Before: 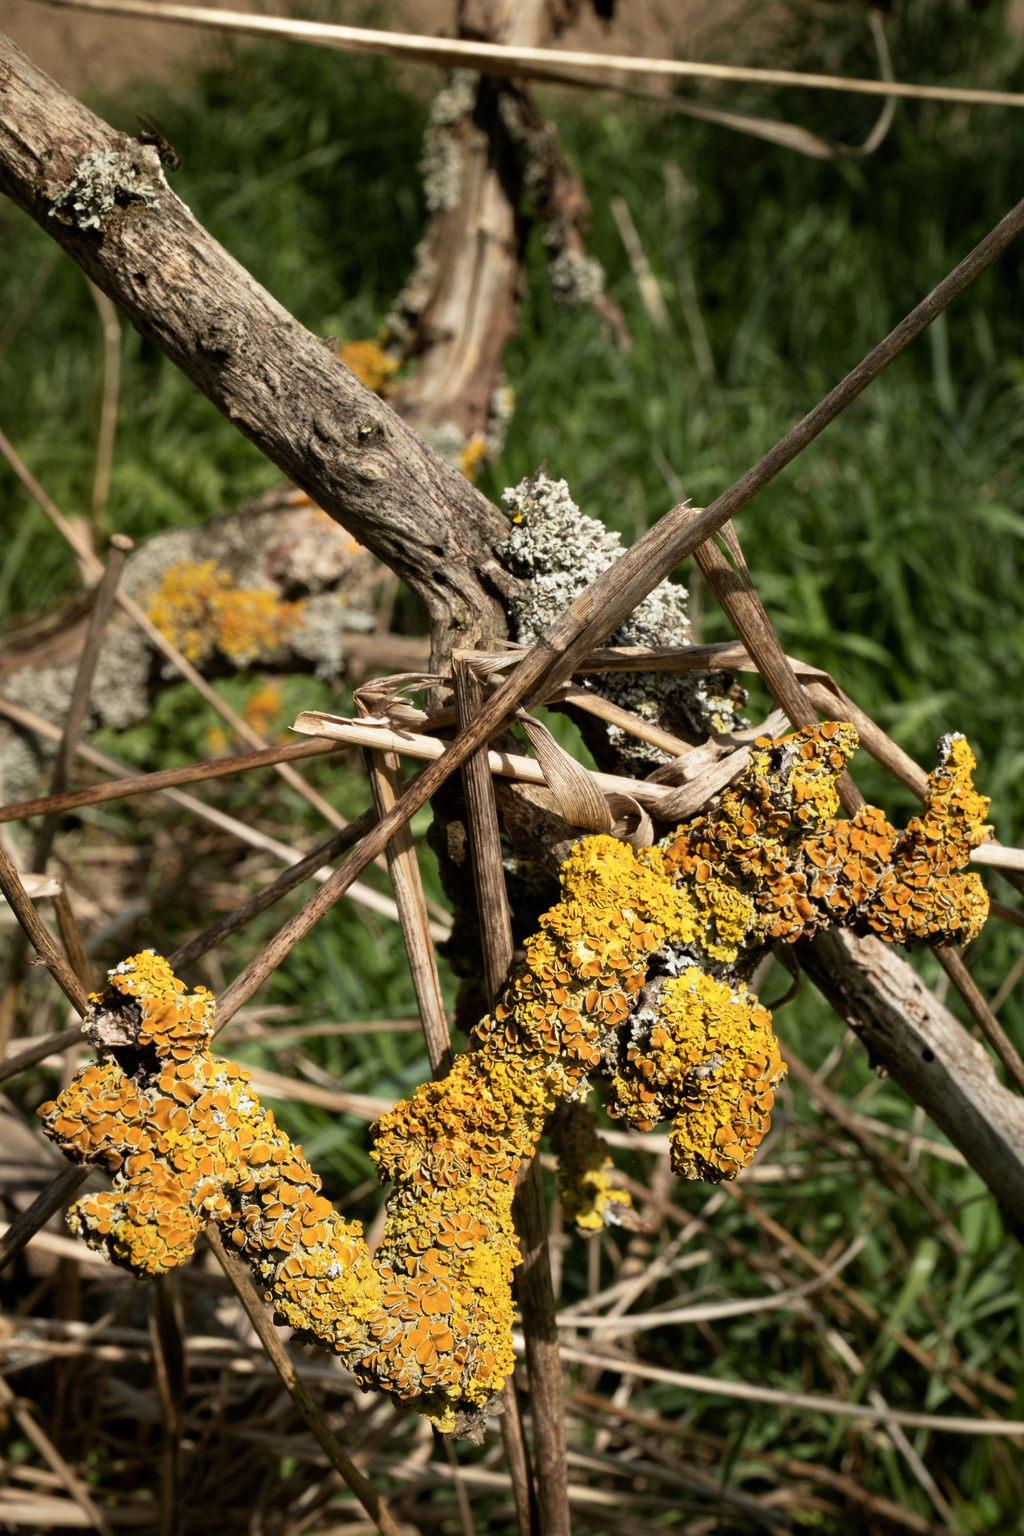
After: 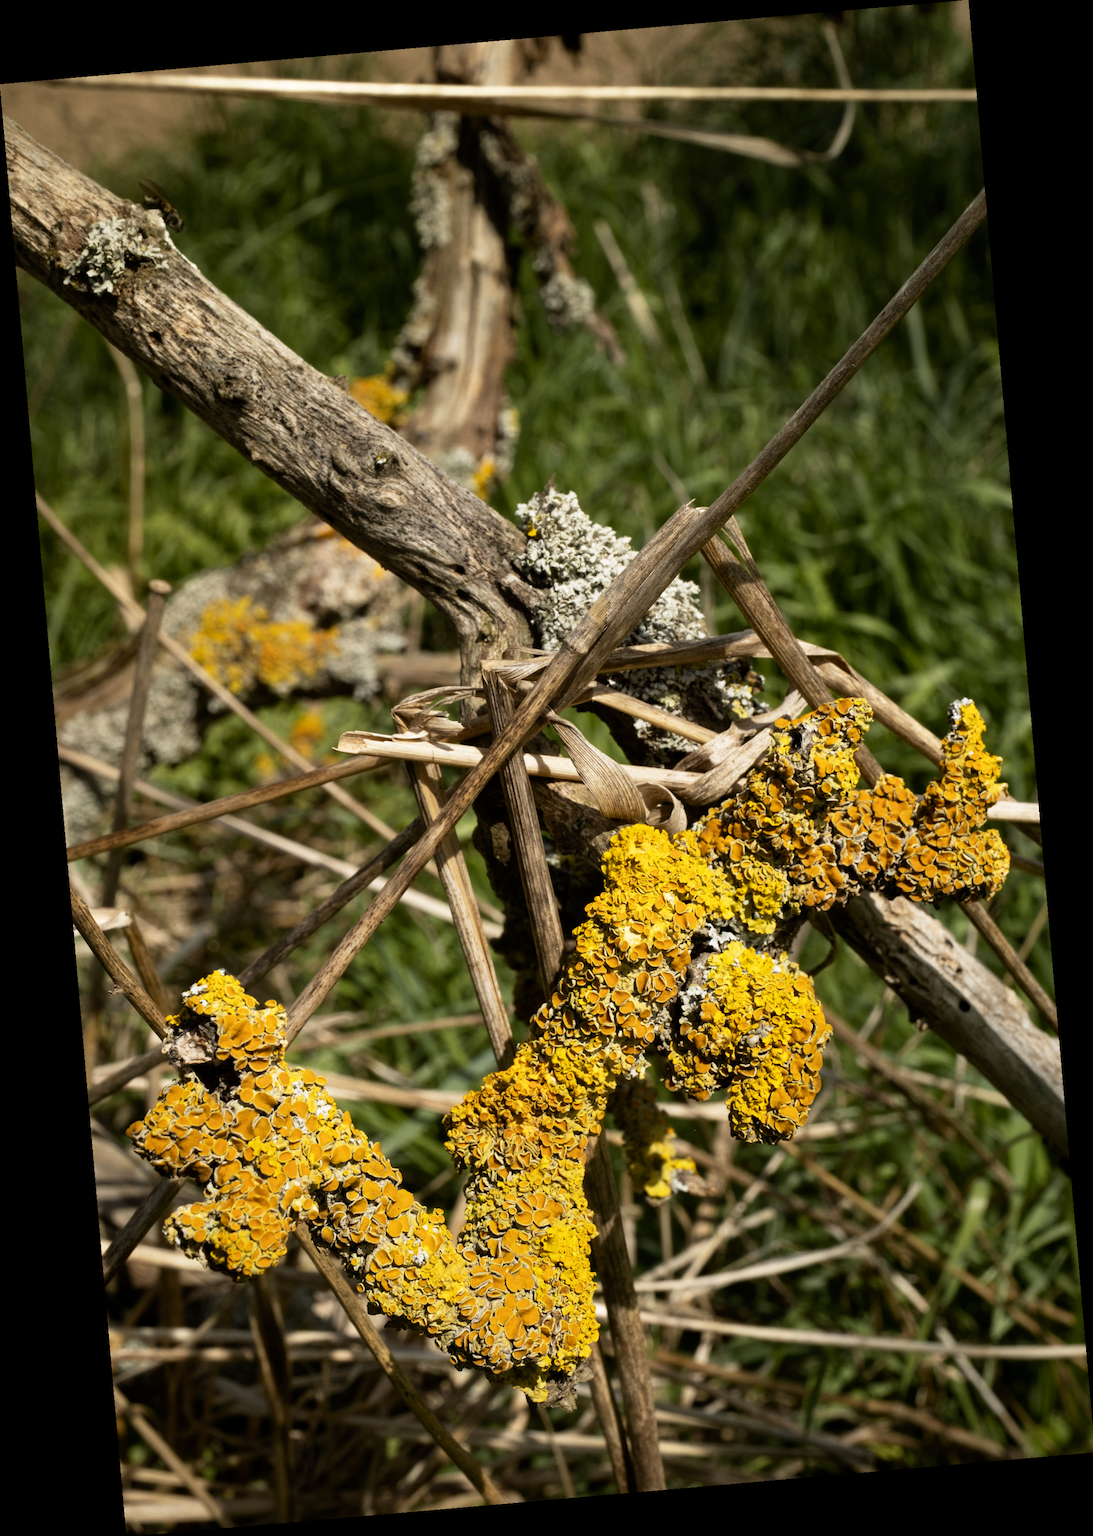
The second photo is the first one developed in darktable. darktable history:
color contrast: green-magenta contrast 0.8, blue-yellow contrast 1.1, unbound 0
rotate and perspective: rotation -4.98°, automatic cropping off
